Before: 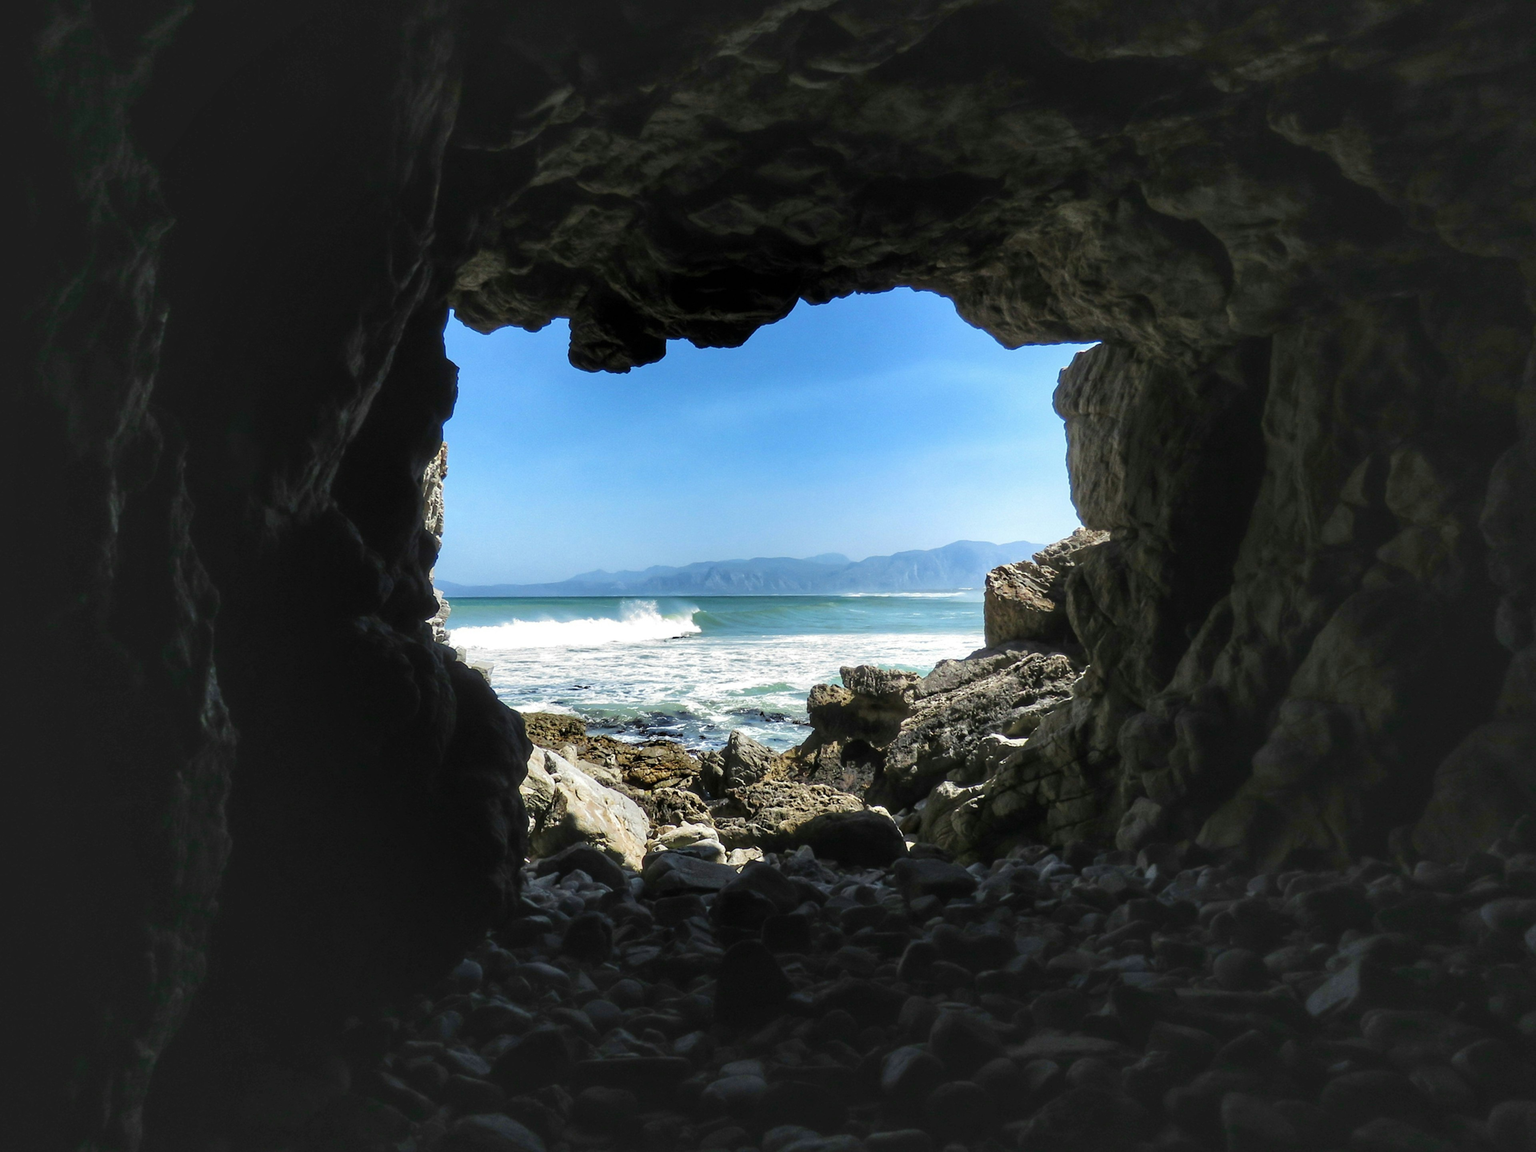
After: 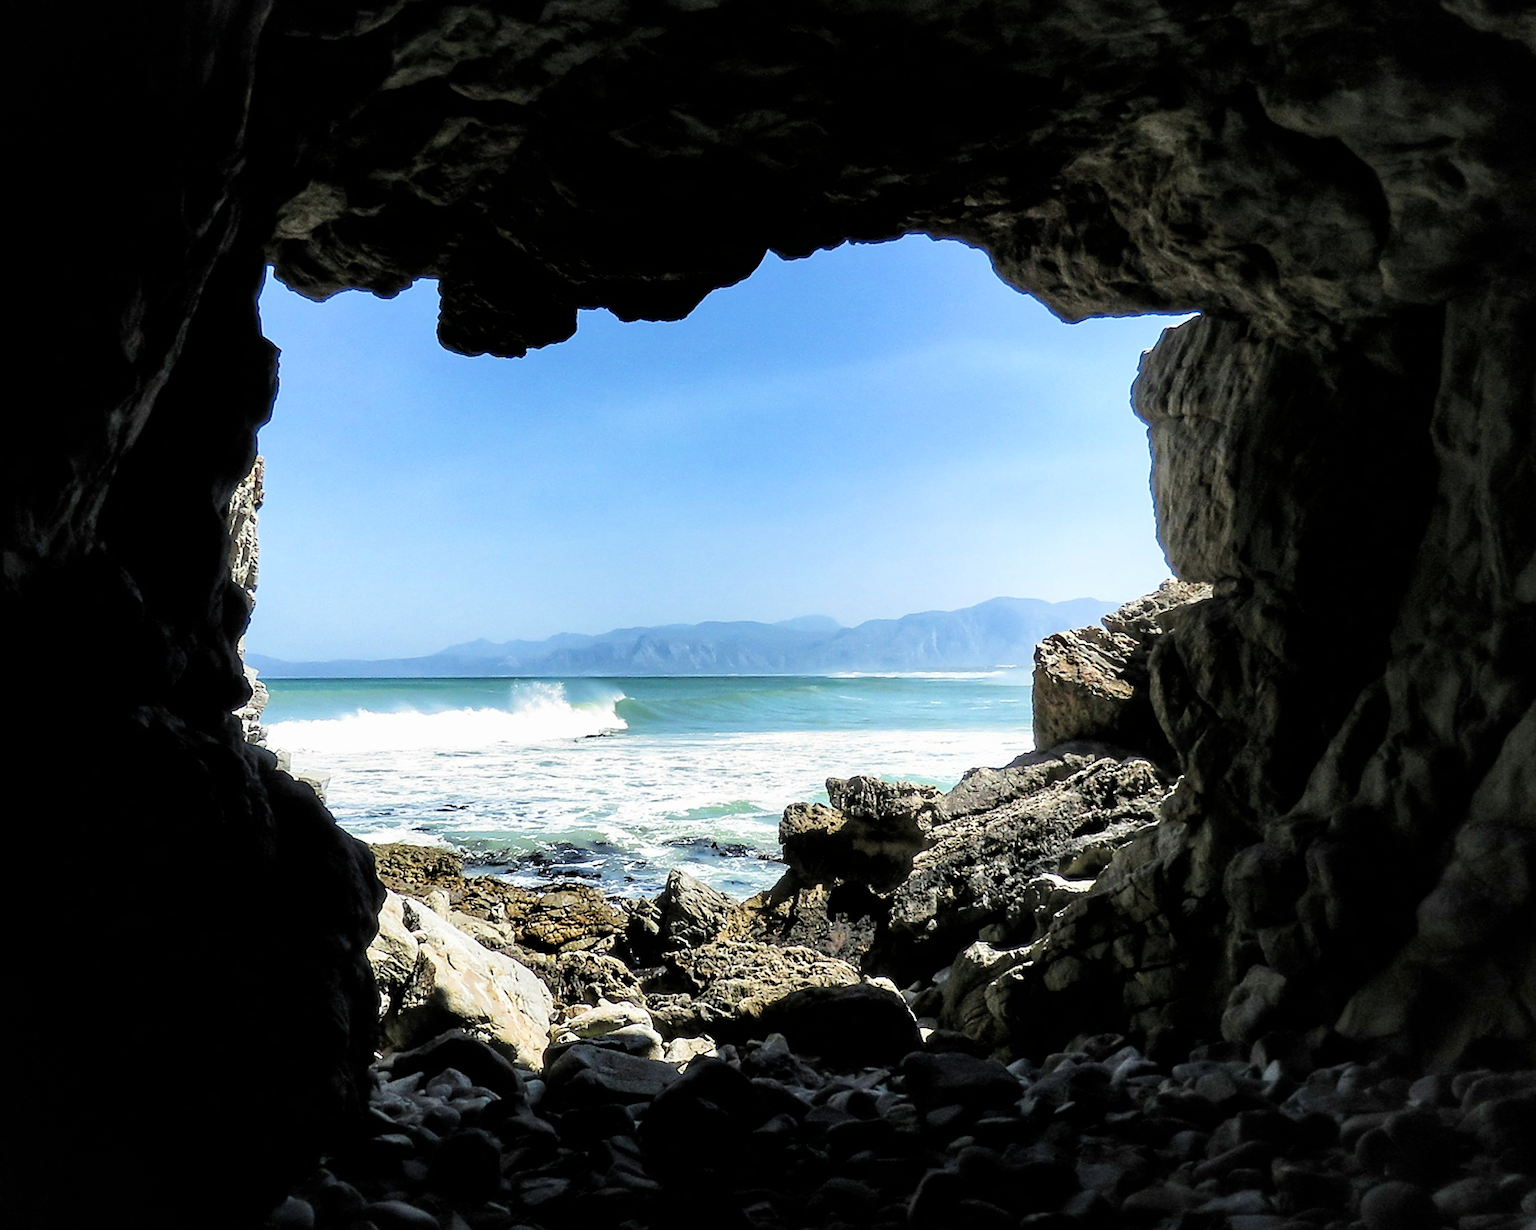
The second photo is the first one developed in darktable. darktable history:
sharpen: radius 1.377, amount 1.25, threshold 0.81
crop and rotate: left 17.146%, top 10.744%, right 13.007%, bottom 14.656%
exposure: black level correction 0.001, exposure 0.5 EV, compensate highlight preservation false
filmic rgb: black relative exposure -3.96 EV, white relative exposure 3.15 EV, hardness 2.87, iterations of high-quality reconstruction 0, contrast in shadows safe
